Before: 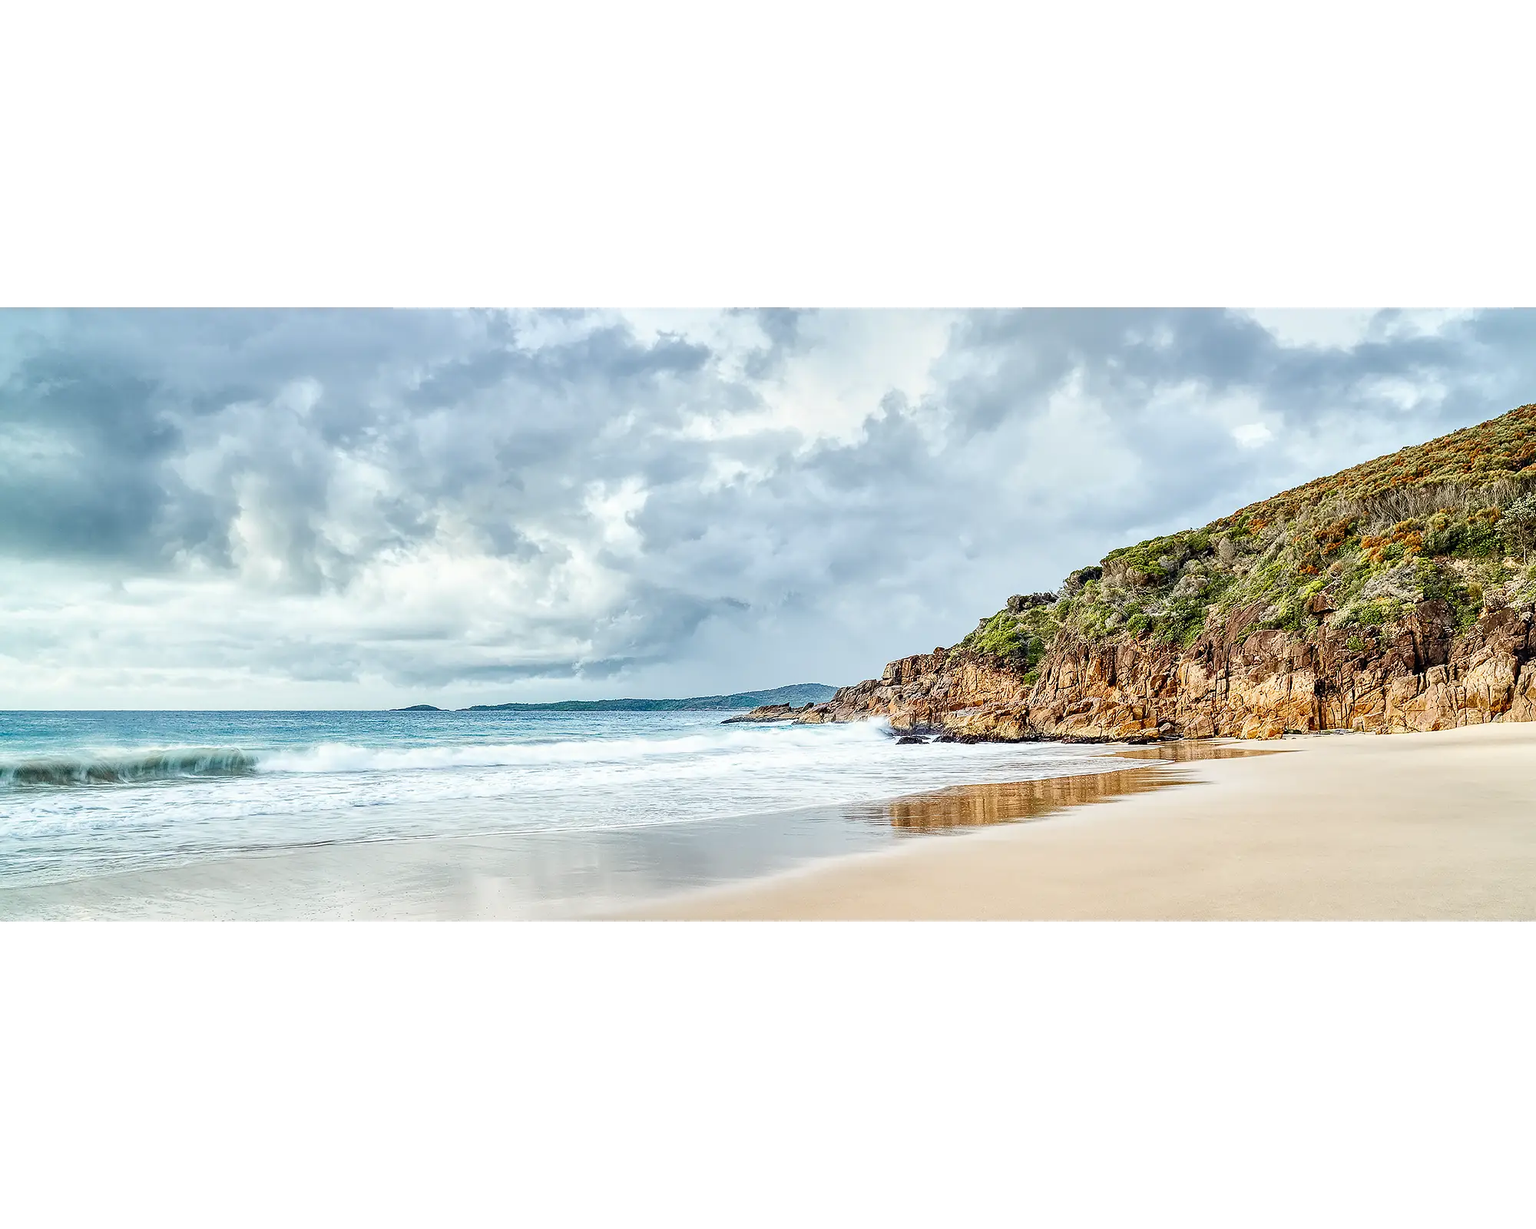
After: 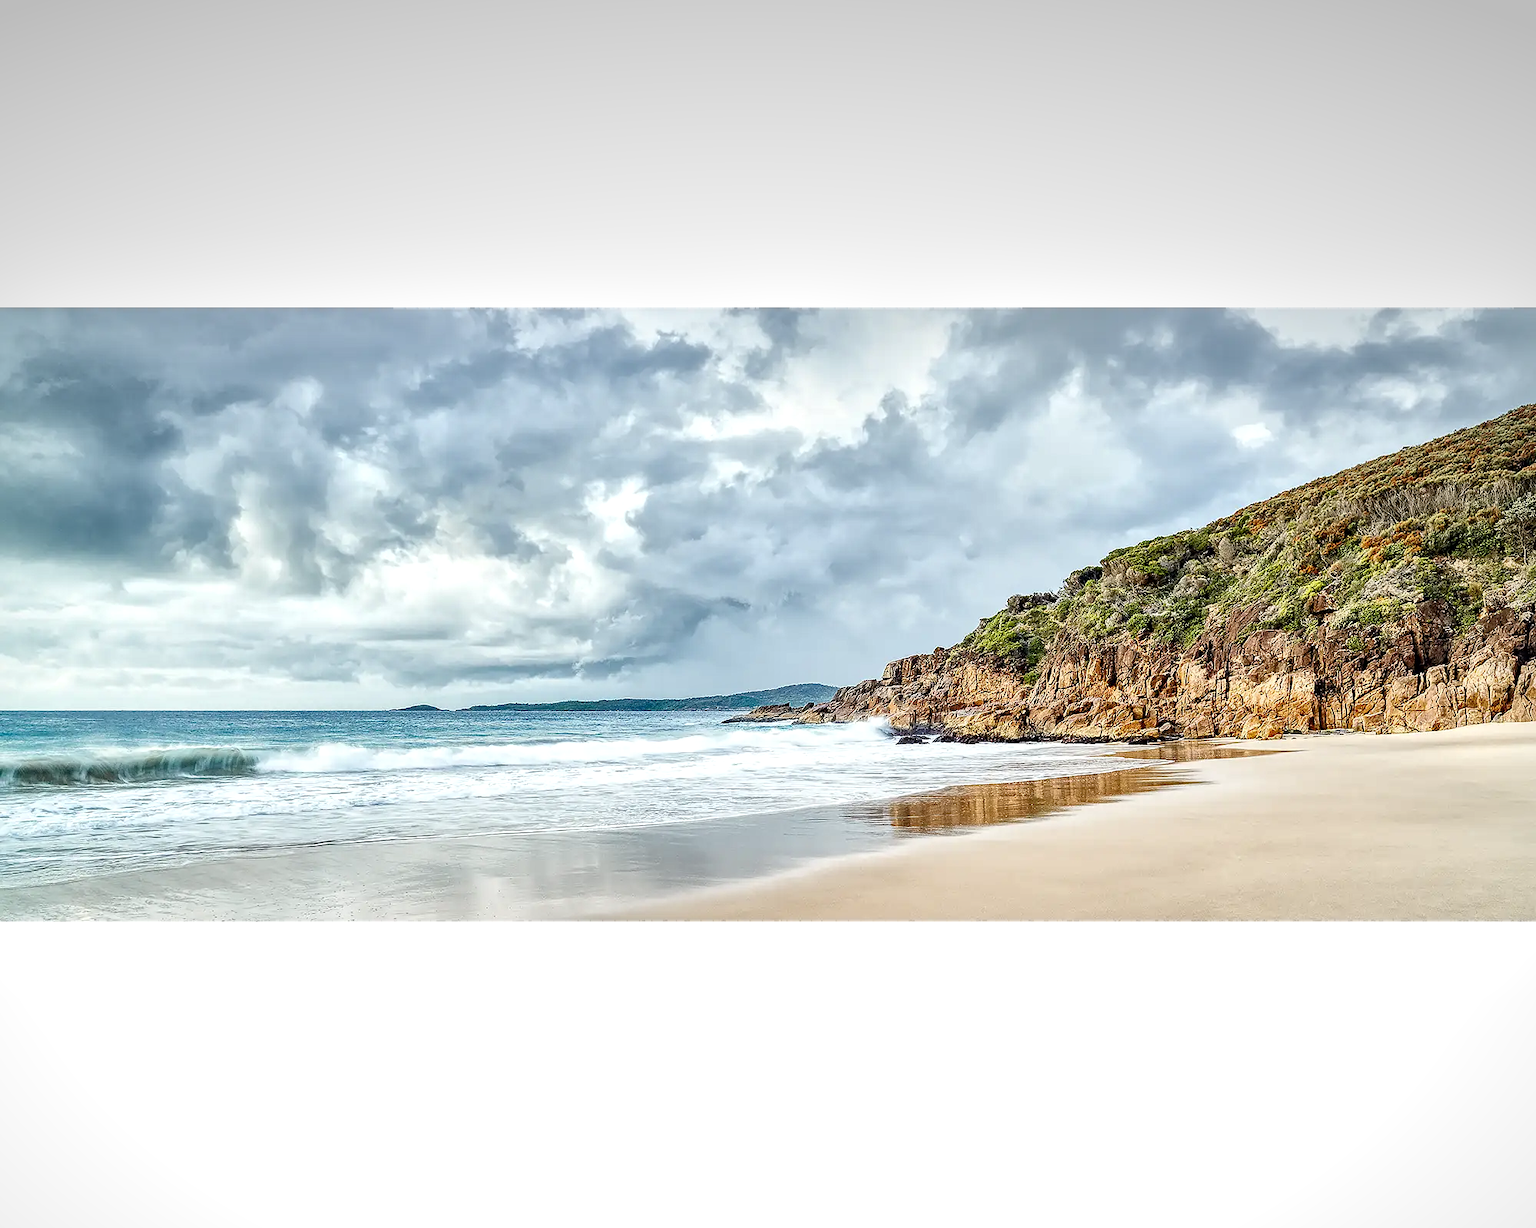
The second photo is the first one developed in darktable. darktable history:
vignetting: fall-off start 97.7%, fall-off radius 100.94%, center (-0.024, 0.396), width/height ratio 1.362
local contrast: mode bilateral grid, contrast 20, coarseness 50, detail 149%, midtone range 0.2
